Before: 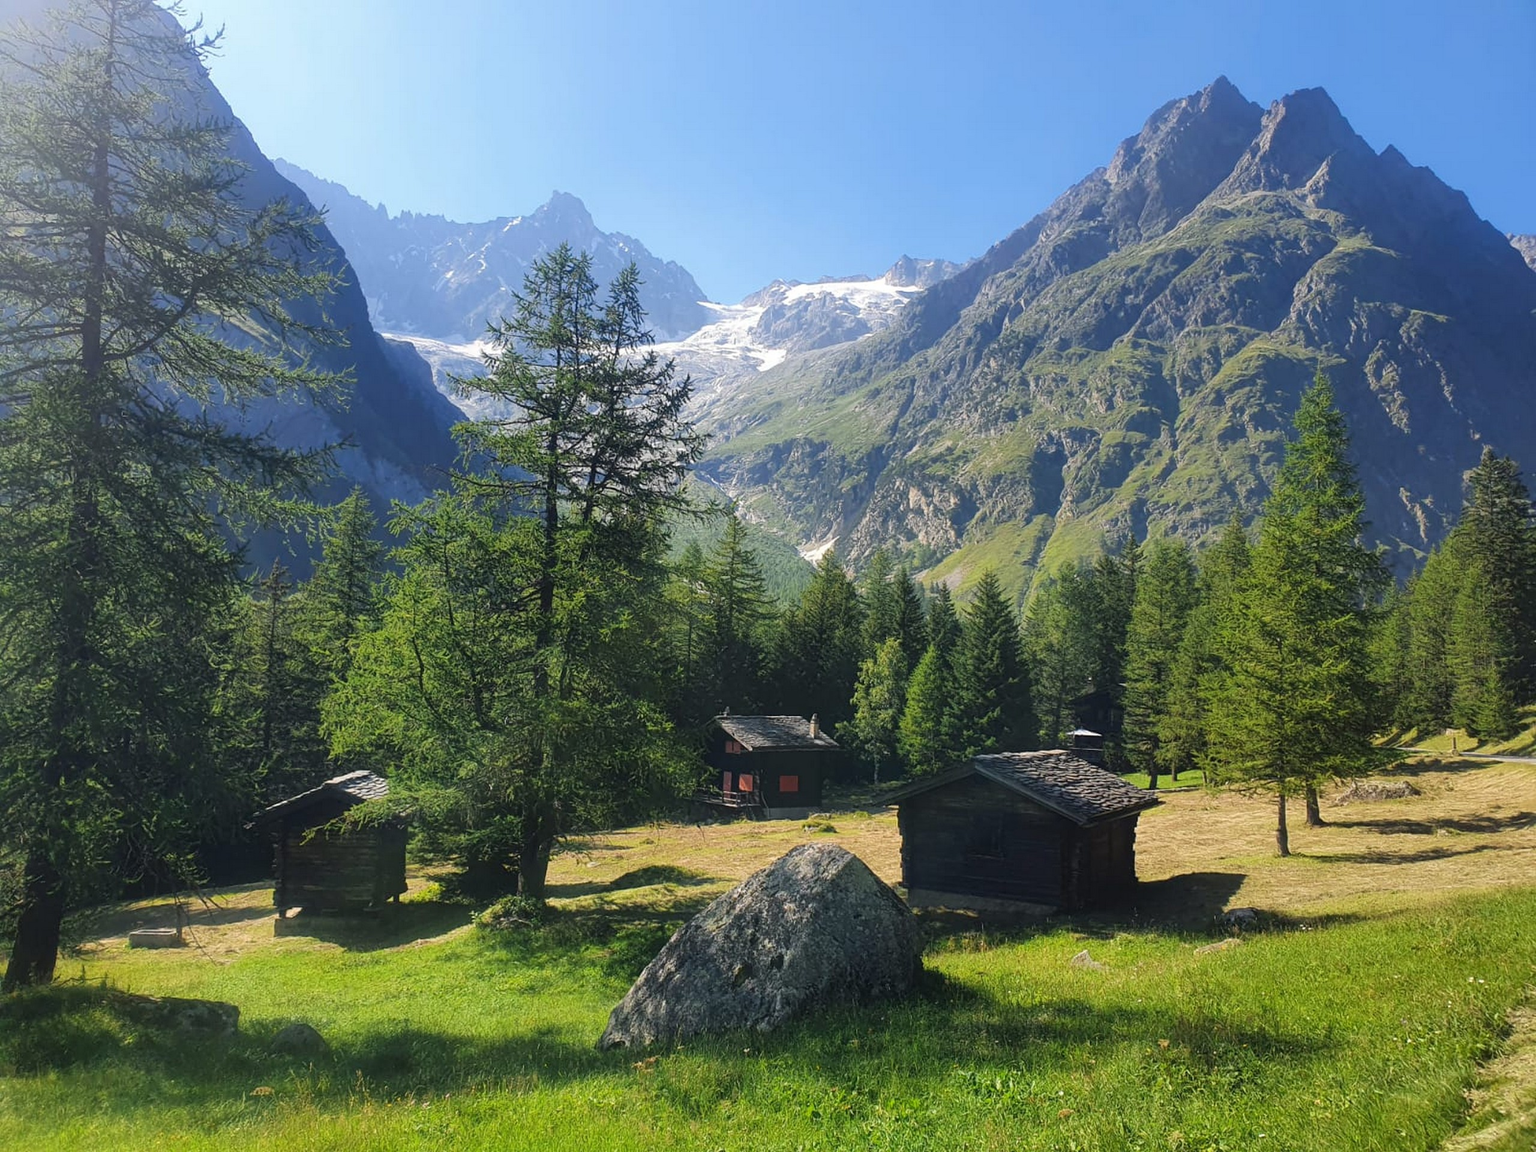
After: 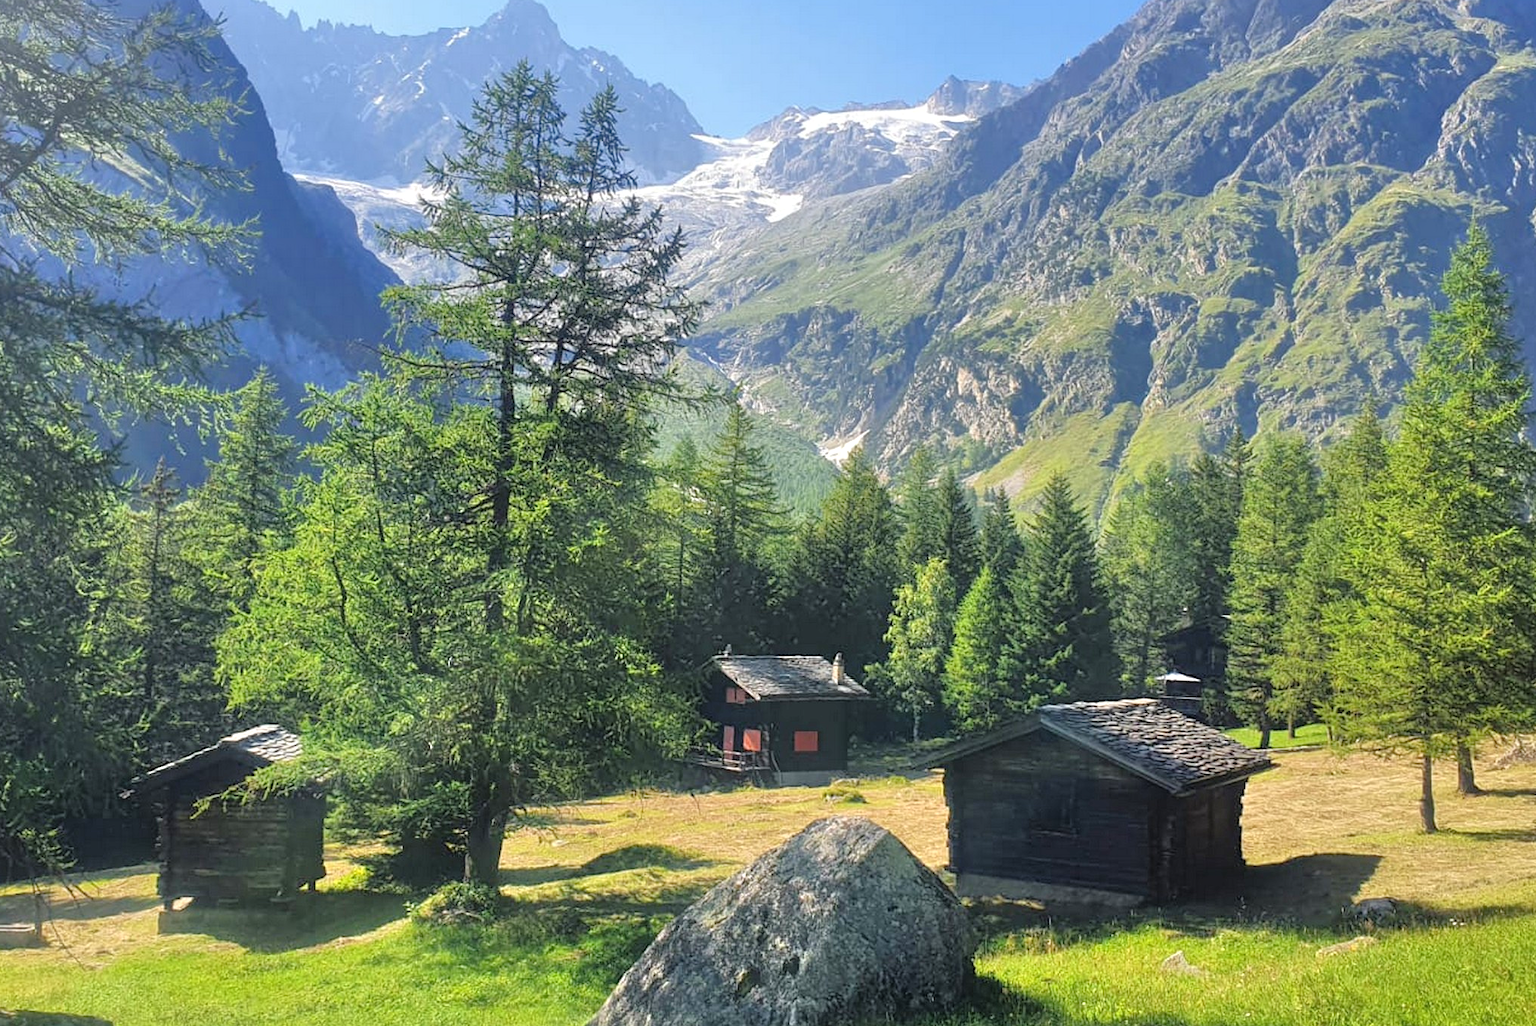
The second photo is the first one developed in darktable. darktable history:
tone equalizer: -7 EV 0.15 EV, -6 EV 0.6 EV, -5 EV 1.15 EV, -4 EV 1.33 EV, -3 EV 1.15 EV, -2 EV 0.6 EV, -1 EV 0.15 EV, mask exposure compensation -0.5 EV
crop: left 9.712%, top 16.928%, right 10.845%, bottom 12.332%
